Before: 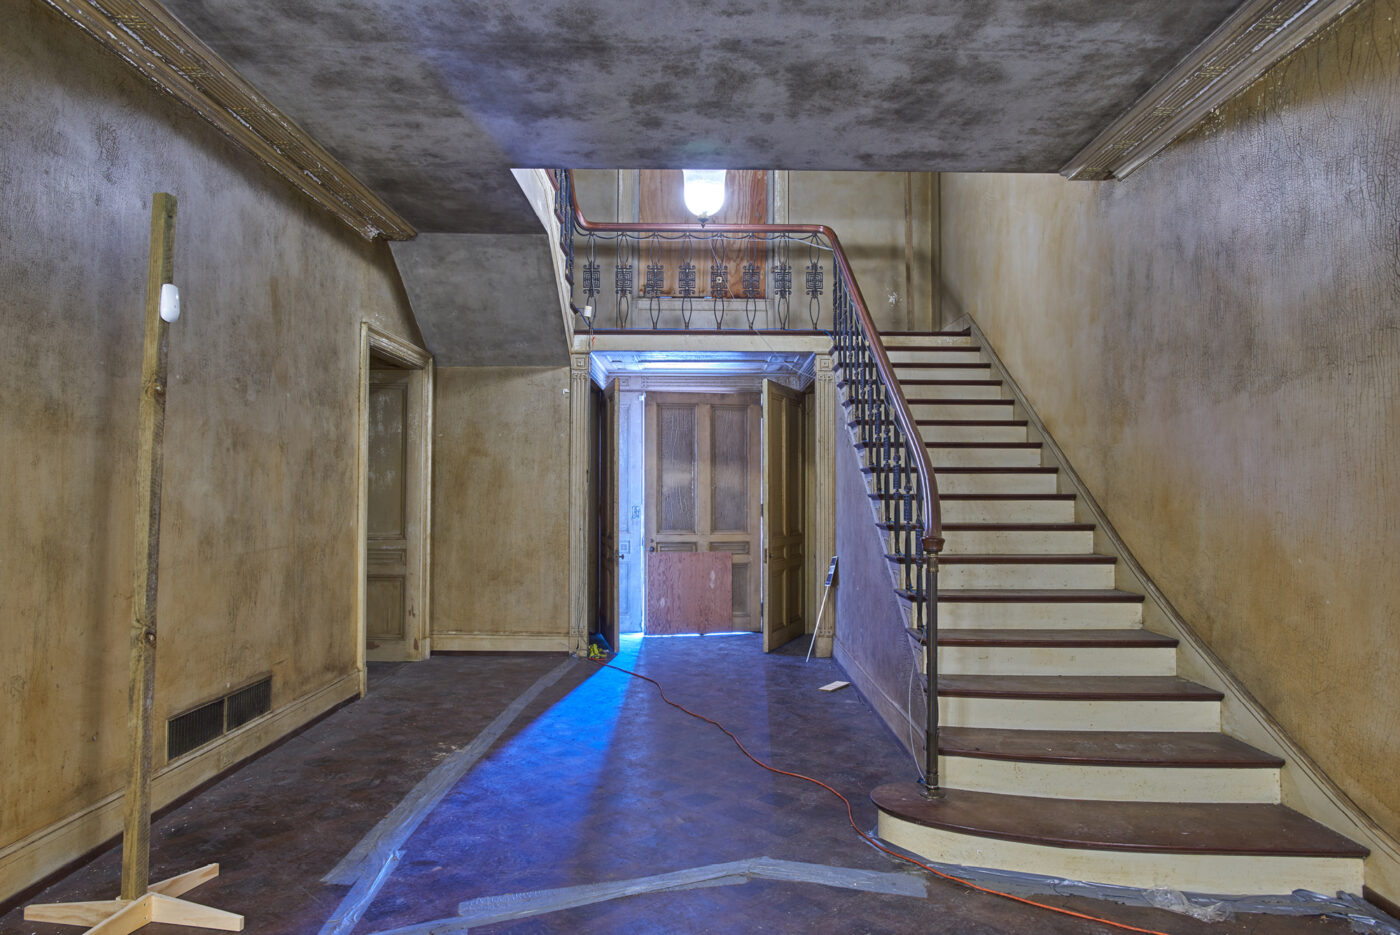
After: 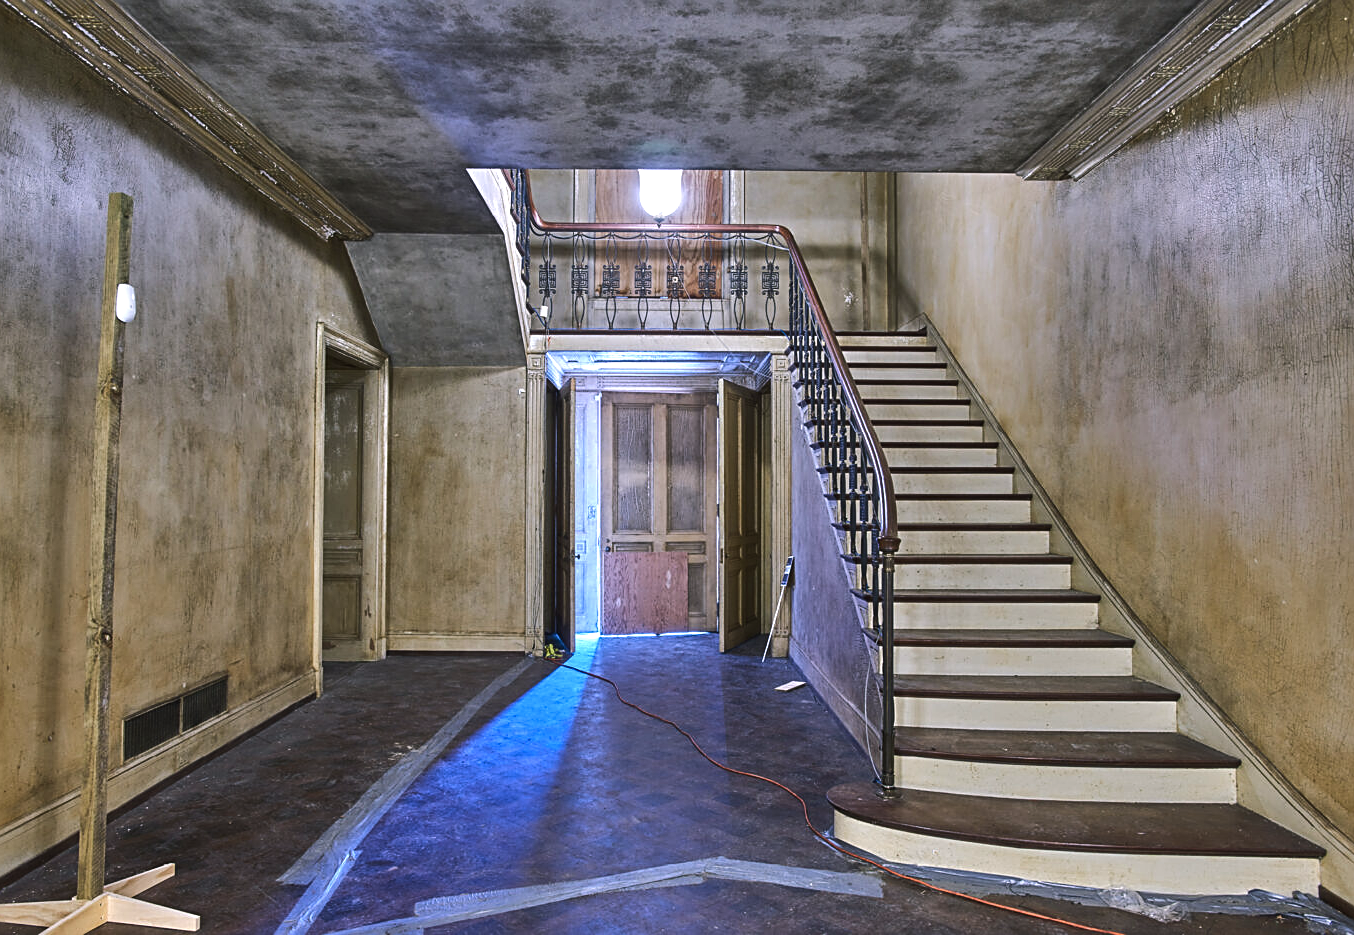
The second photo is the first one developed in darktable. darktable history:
sharpen: on, module defaults
color balance rgb: shadows lift › chroma 2%, shadows lift › hue 135.47°, highlights gain › chroma 2%, highlights gain › hue 291.01°, global offset › luminance 0.5%, perceptual saturation grading › global saturation -10.8%, perceptual saturation grading › highlights -26.83%, perceptual saturation grading › shadows 21.25%, perceptual brilliance grading › highlights 17.77%, perceptual brilliance grading › mid-tones 31.71%, perceptual brilliance grading › shadows -31.01%, global vibrance 24.91%
crop and rotate: left 3.238%
